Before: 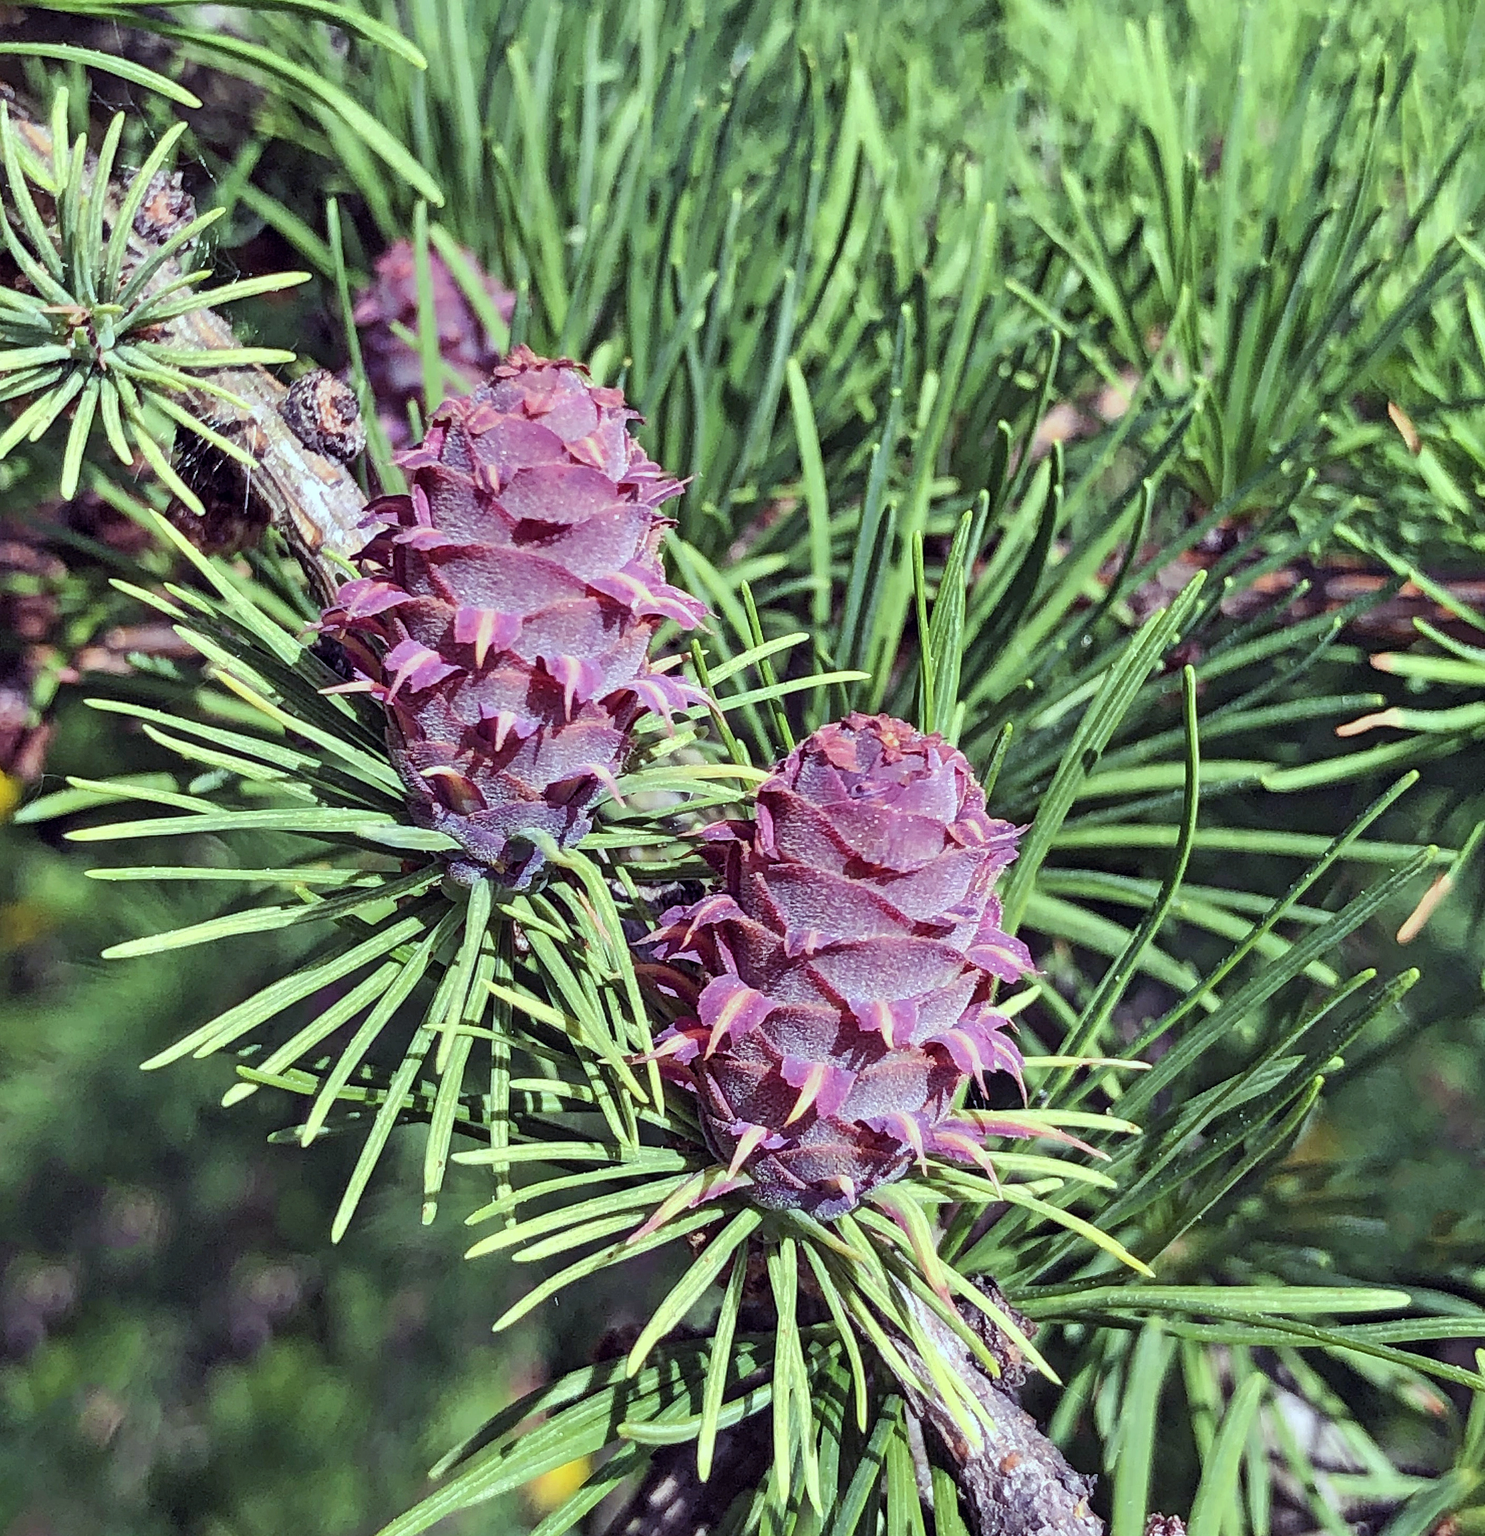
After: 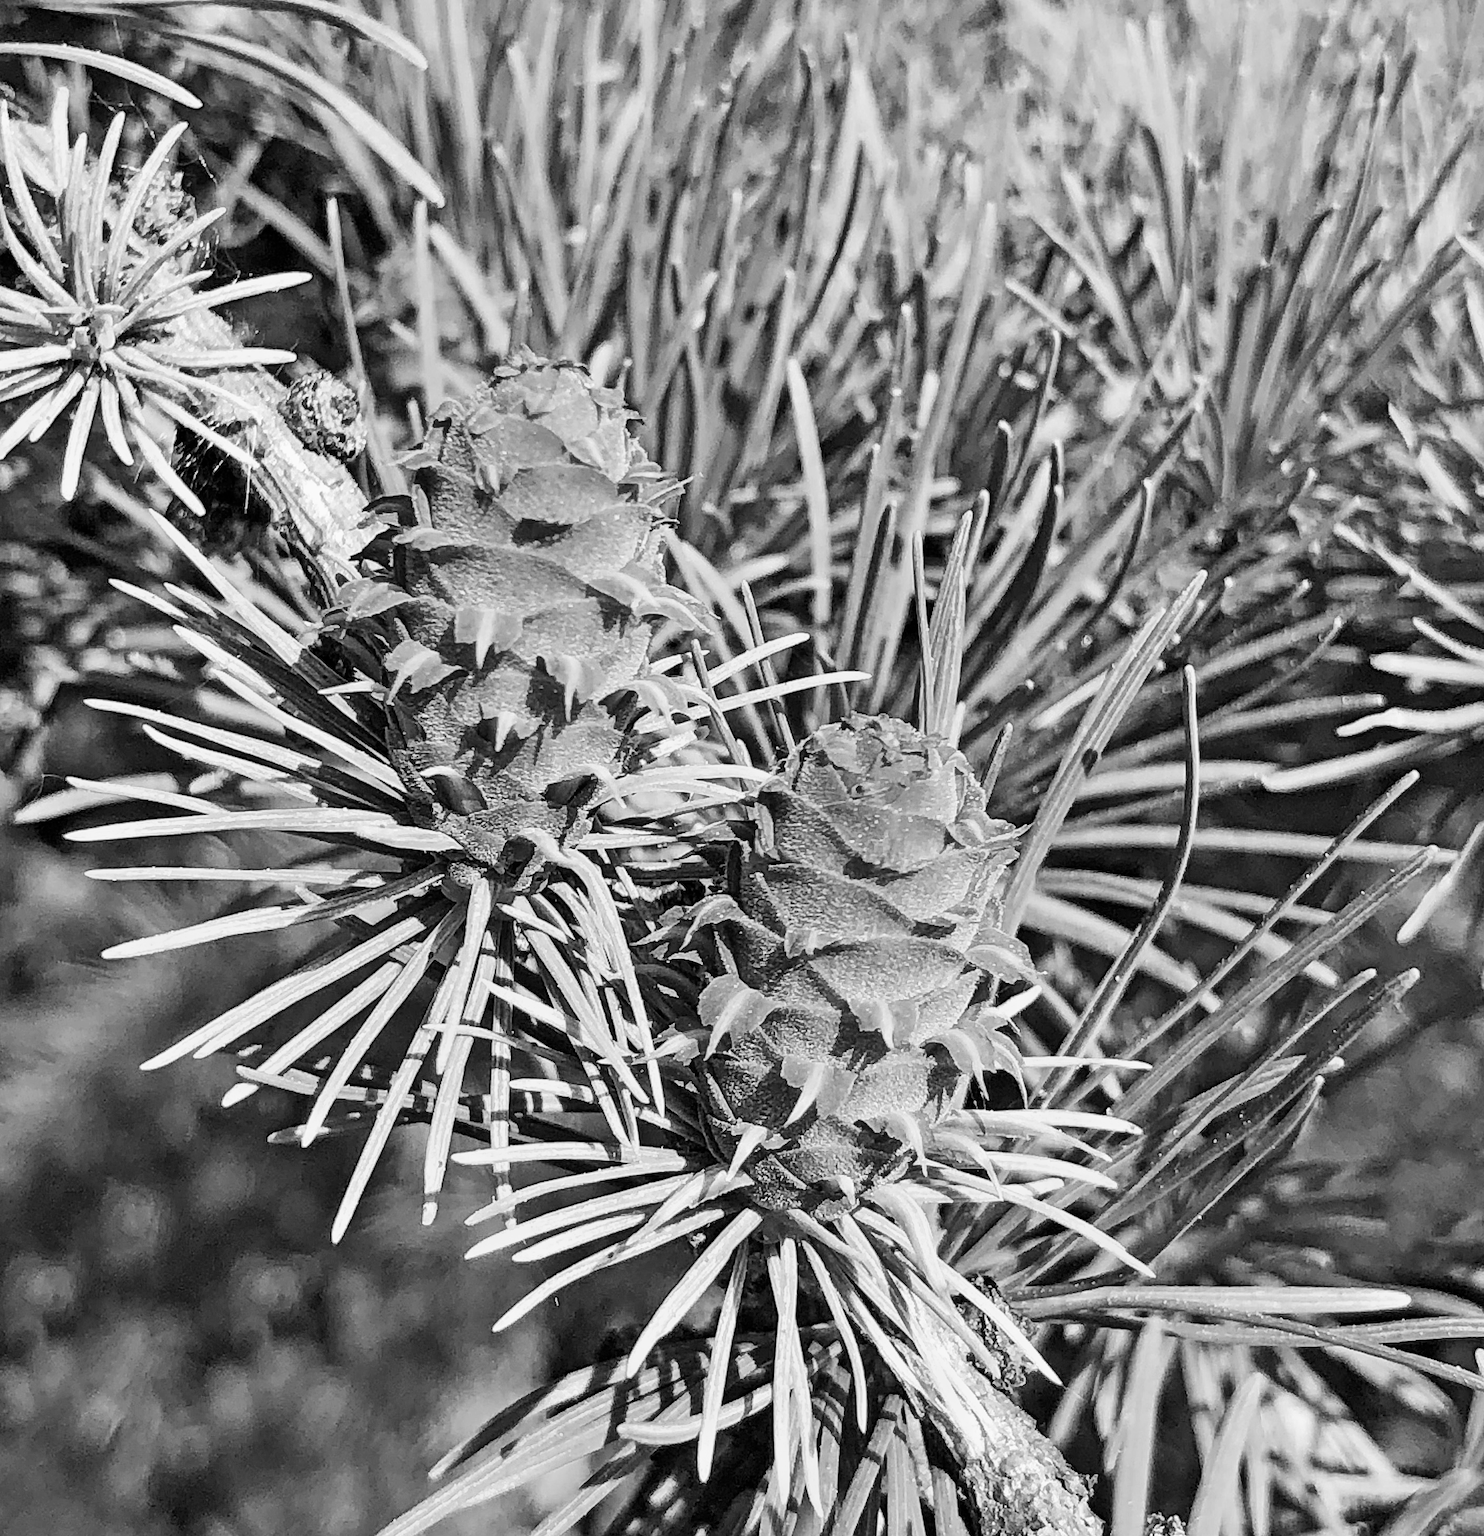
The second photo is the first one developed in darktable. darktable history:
monochrome: size 1
tone curve: curves: ch0 [(0, 0) (0.004, 0.001) (0.133, 0.112) (0.325, 0.362) (0.832, 0.893) (1, 1)], color space Lab, linked channels, preserve colors none
